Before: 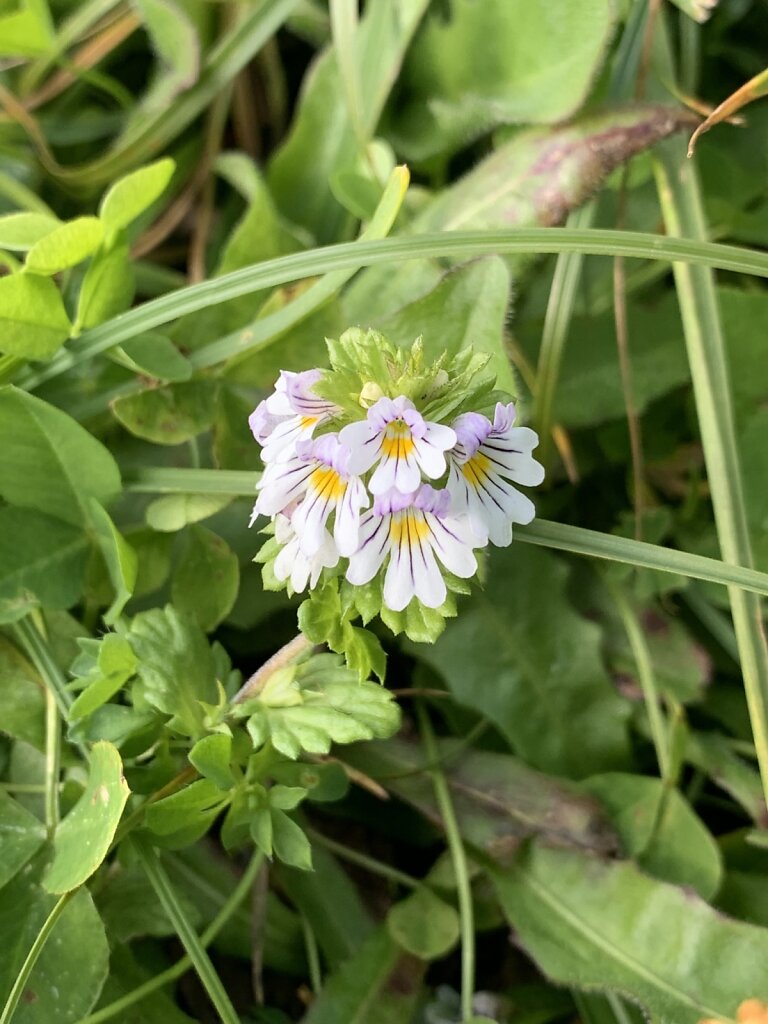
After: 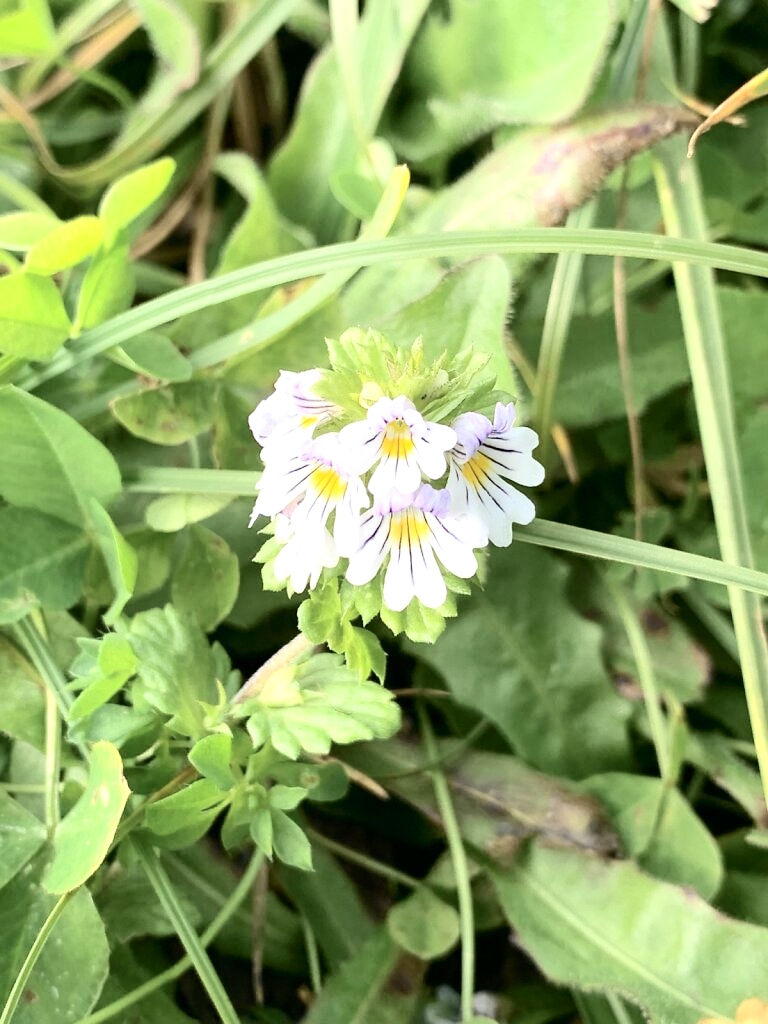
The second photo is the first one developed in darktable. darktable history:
exposure: black level correction 0, exposure 0.7 EV, compensate exposure bias true, compensate highlight preservation false
tone curve: curves: ch0 [(0, 0) (0.078, 0.052) (0.236, 0.22) (0.427, 0.472) (0.508, 0.586) (0.654, 0.742) (0.793, 0.851) (0.994, 0.974)]; ch1 [(0, 0) (0.161, 0.092) (0.35, 0.33) (0.392, 0.392) (0.456, 0.456) (0.505, 0.502) (0.537, 0.518) (0.553, 0.534) (0.602, 0.579) (0.718, 0.718) (1, 1)]; ch2 [(0, 0) (0.346, 0.362) (0.411, 0.412) (0.502, 0.502) (0.531, 0.521) (0.586, 0.59) (0.621, 0.604) (1, 1)], color space Lab, independent channels, preserve colors none
